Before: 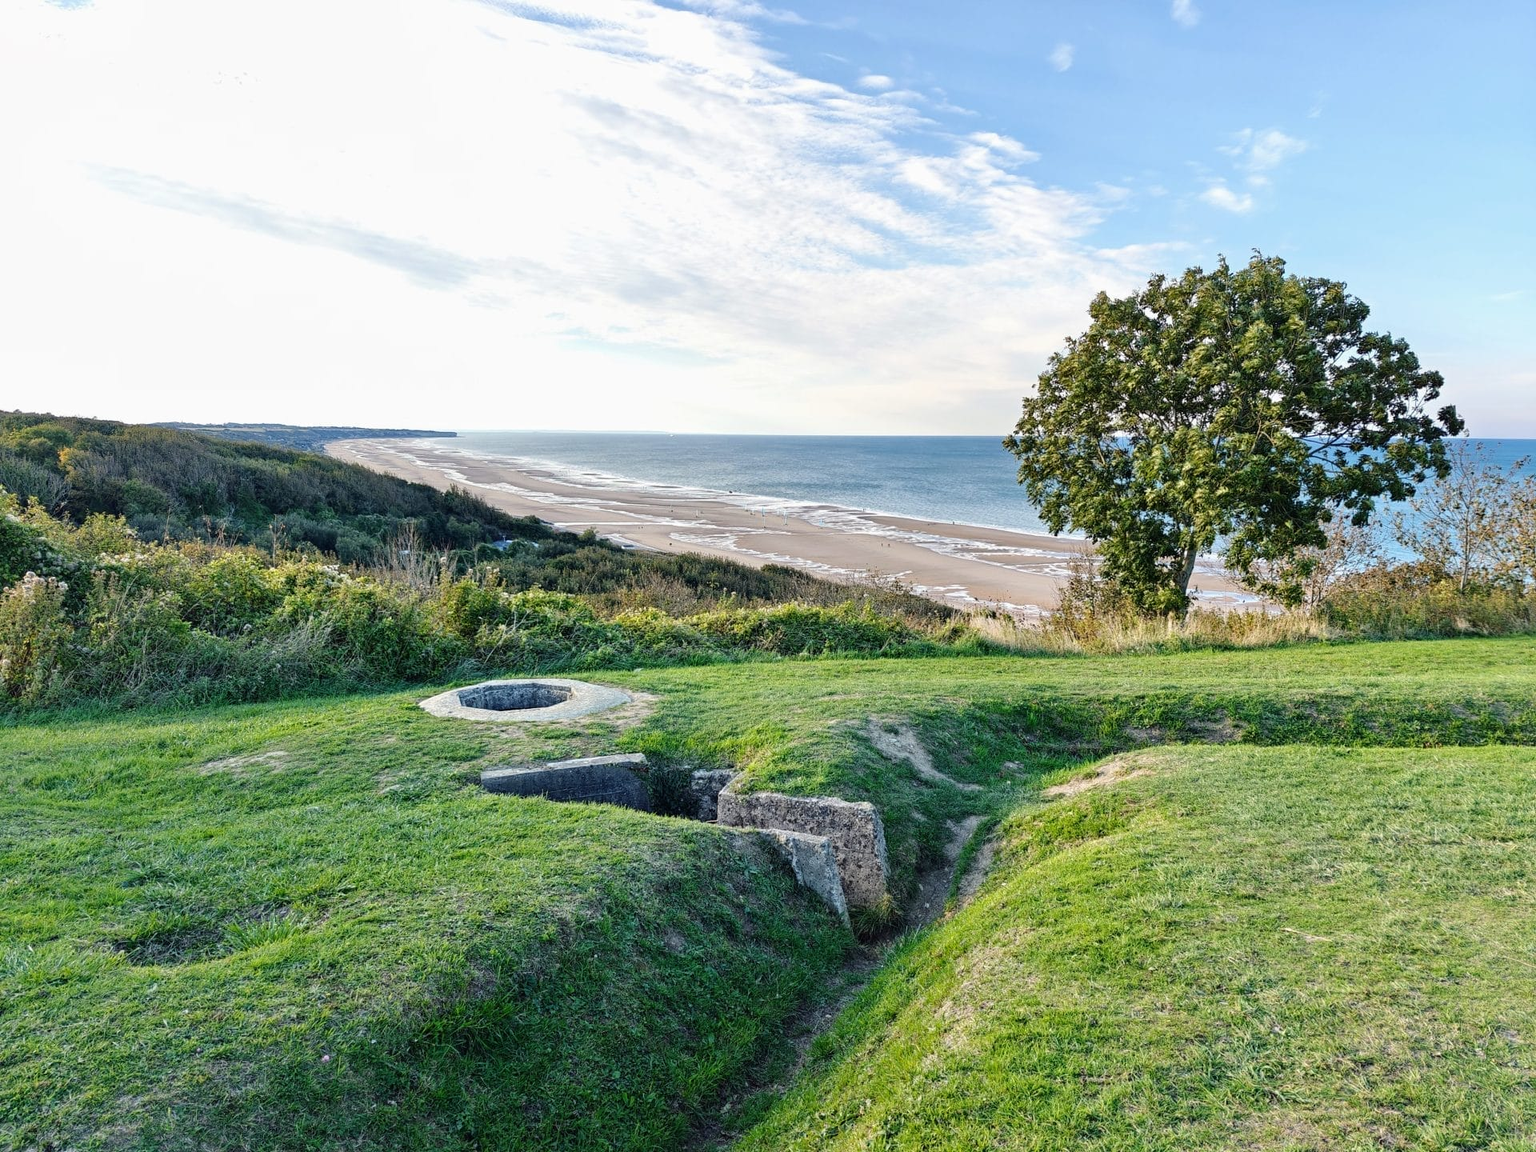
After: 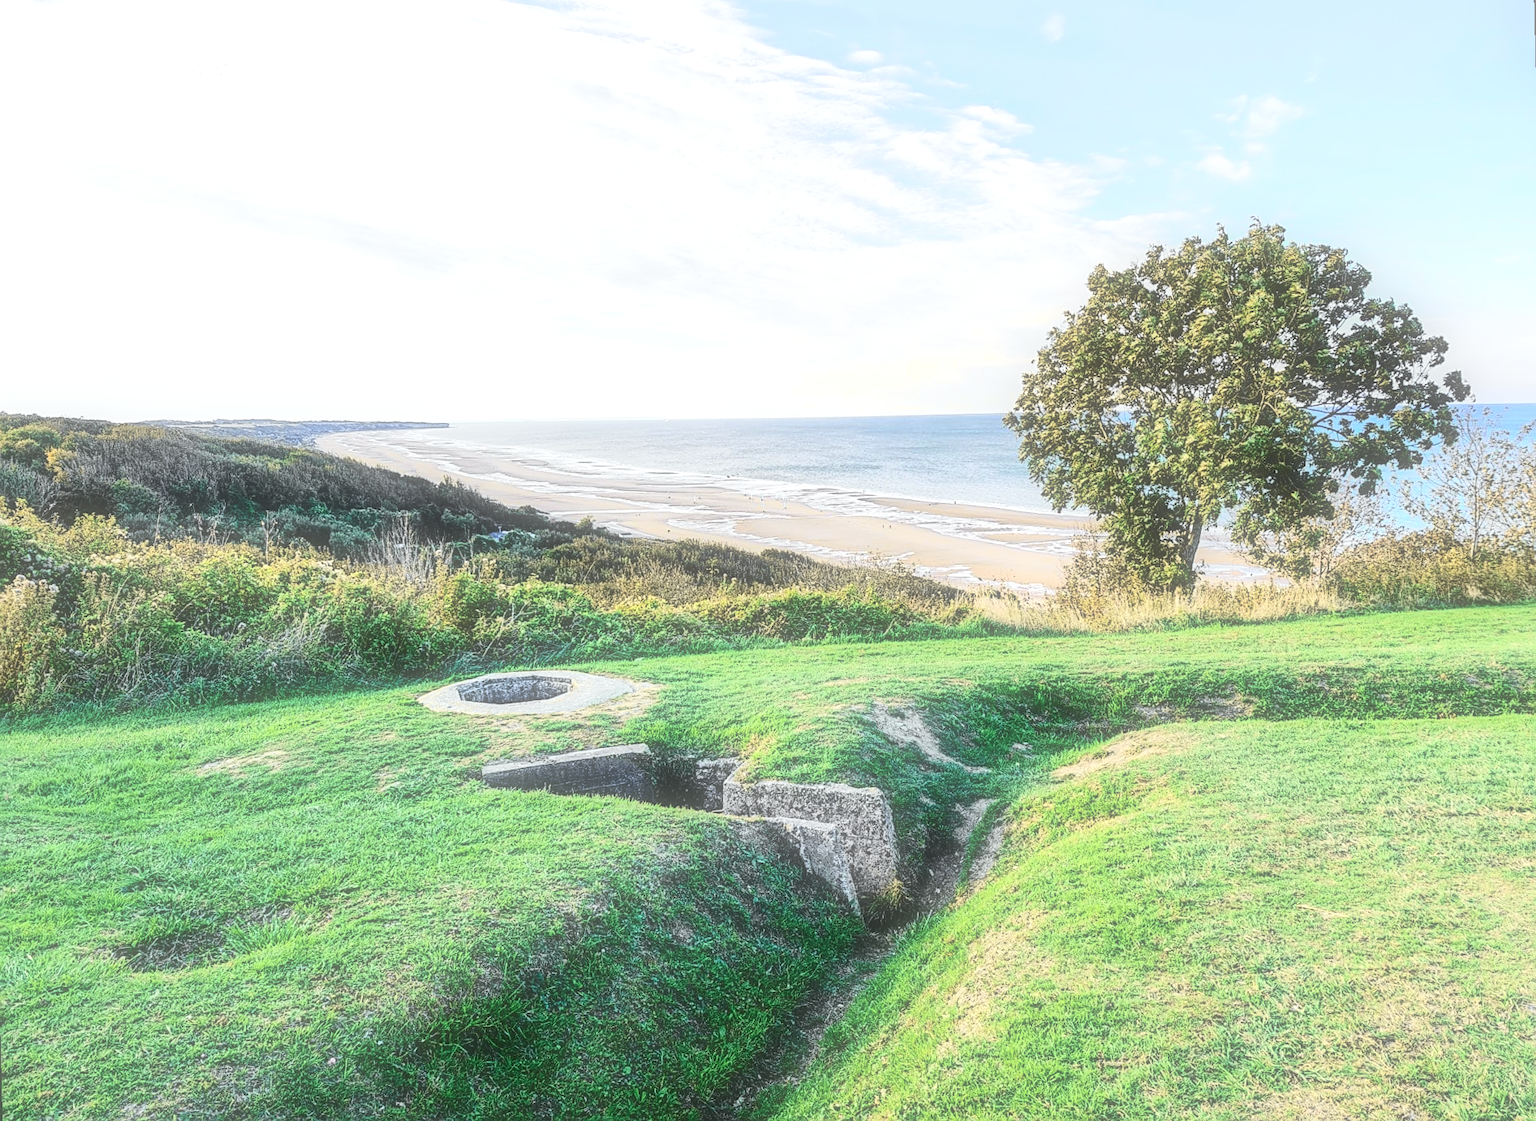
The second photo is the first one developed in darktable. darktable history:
local contrast: on, module defaults
sharpen: on, module defaults
tone curve: curves: ch0 [(0, 0.026) (0.058, 0.036) (0.246, 0.214) (0.437, 0.498) (0.55, 0.644) (0.657, 0.767) (0.822, 0.9) (1, 0.961)]; ch1 [(0, 0) (0.346, 0.307) (0.408, 0.369) (0.453, 0.457) (0.476, 0.489) (0.502, 0.498) (0.521, 0.515) (0.537, 0.531) (0.612, 0.641) (0.676, 0.728) (1, 1)]; ch2 [(0, 0) (0.346, 0.34) (0.434, 0.46) (0.485, 0.494) (0.5, 0.494) (0.511, 0.508) (0.537, 0.564) (0.579, 0.599) (0.663, 0.67) (1, 1)], color space Lab, independent channels, preserve colors none
soften: size 60.24%, saturation 65.46%, brightness 0.506 EV, mix 25.7%
exposure: exposure 0.6 EV, compensate highlight preservation false
tone equalizer: on, module defaults
rotate and perspective: rotation -1.42°, crop left 0.016, crop right 0.984, crop top 0.035, crop bottom 0.965
